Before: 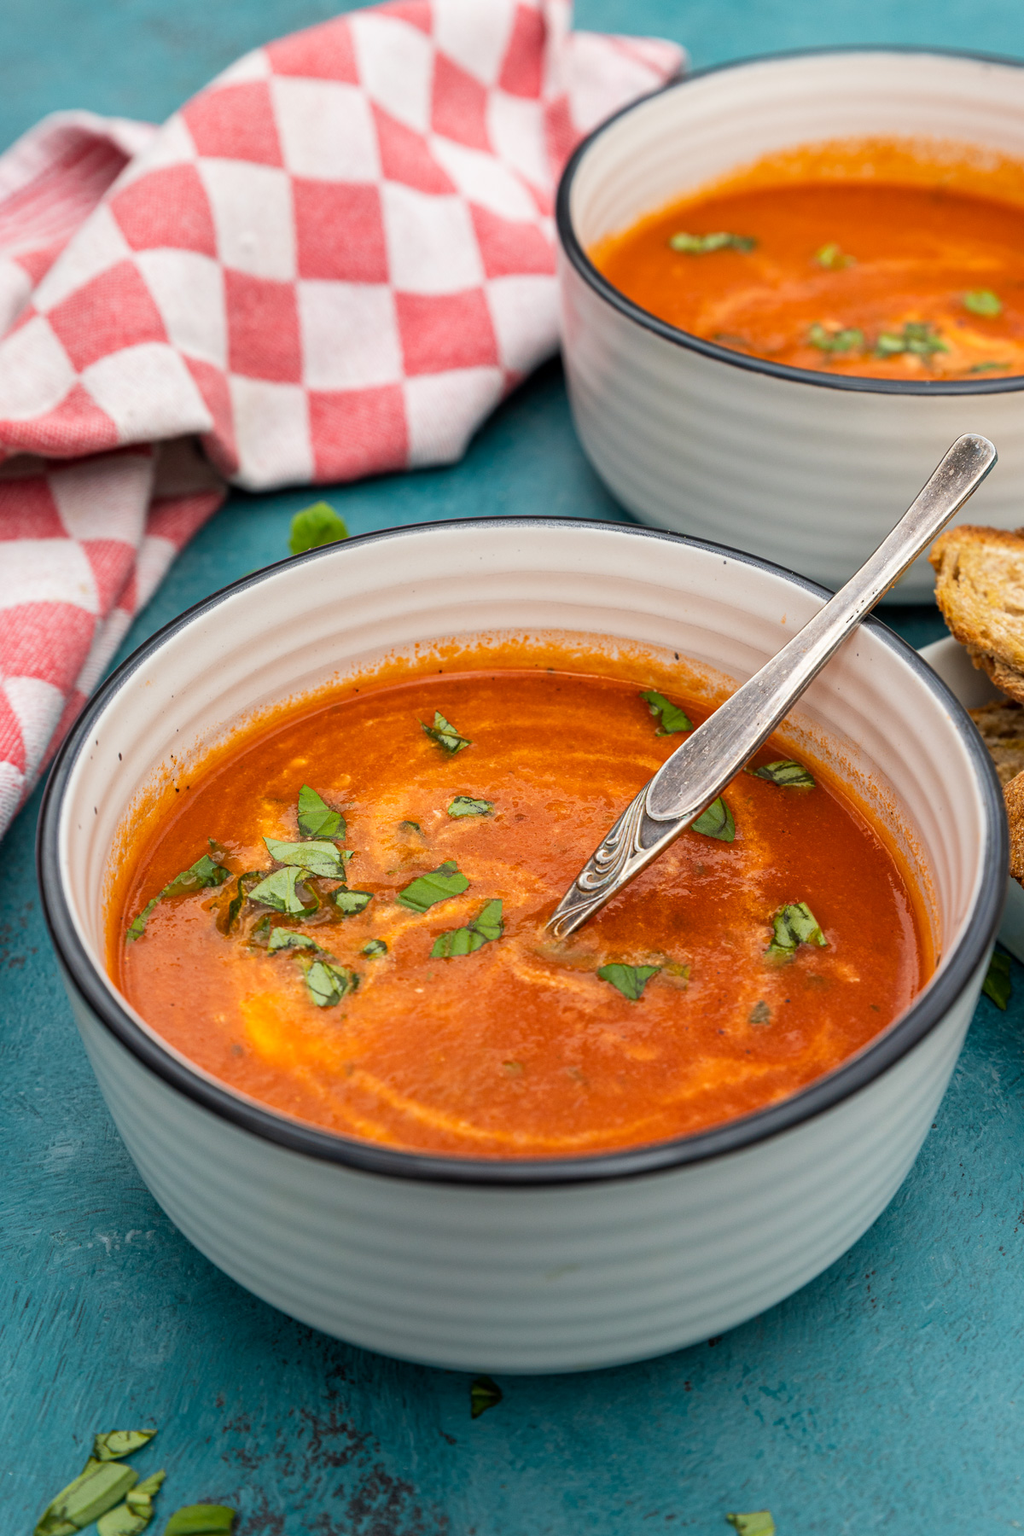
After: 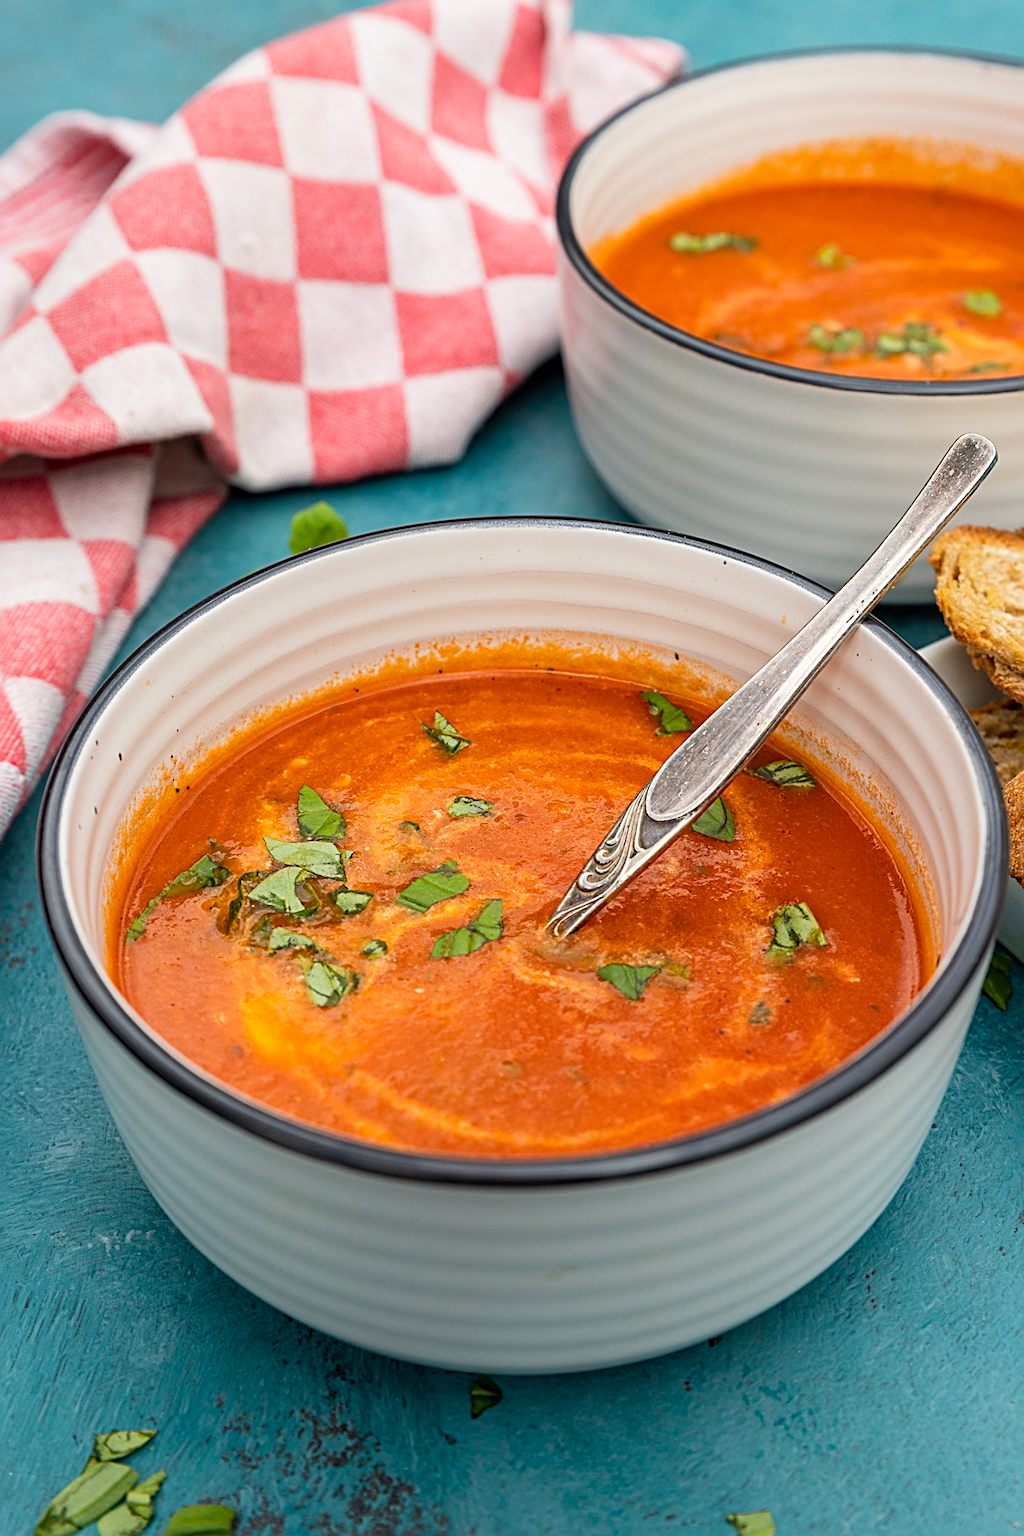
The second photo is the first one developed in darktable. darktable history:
sharpen: radius 2.557, amount 0.641
levels: levels [0, 0.478, 1]
